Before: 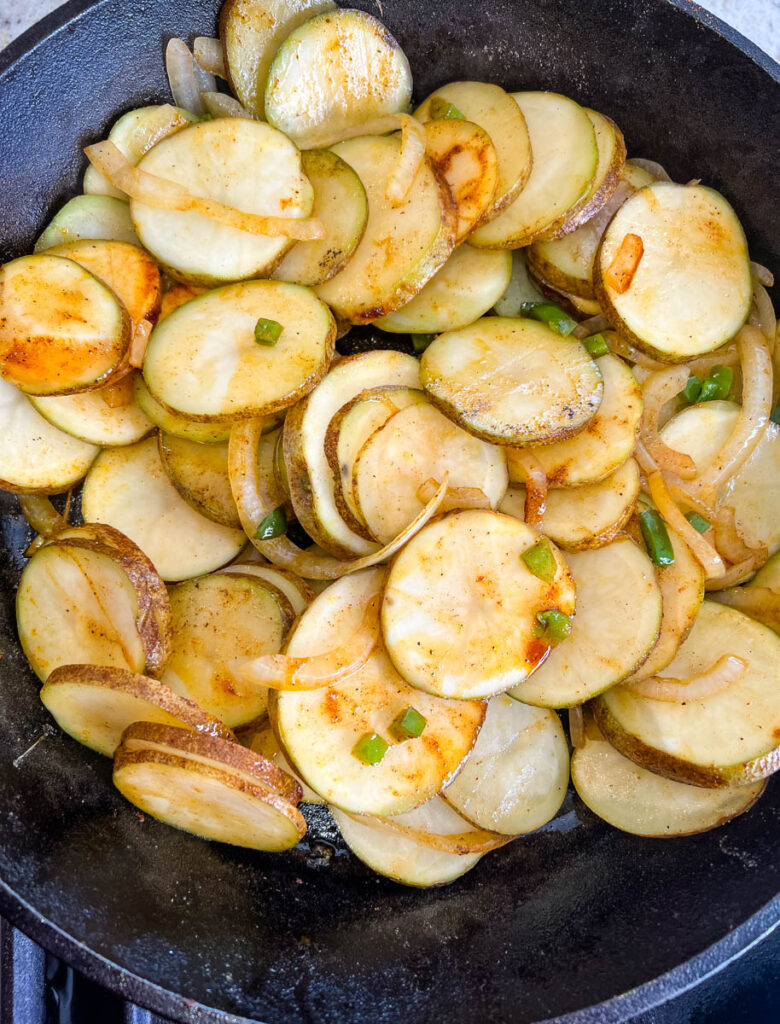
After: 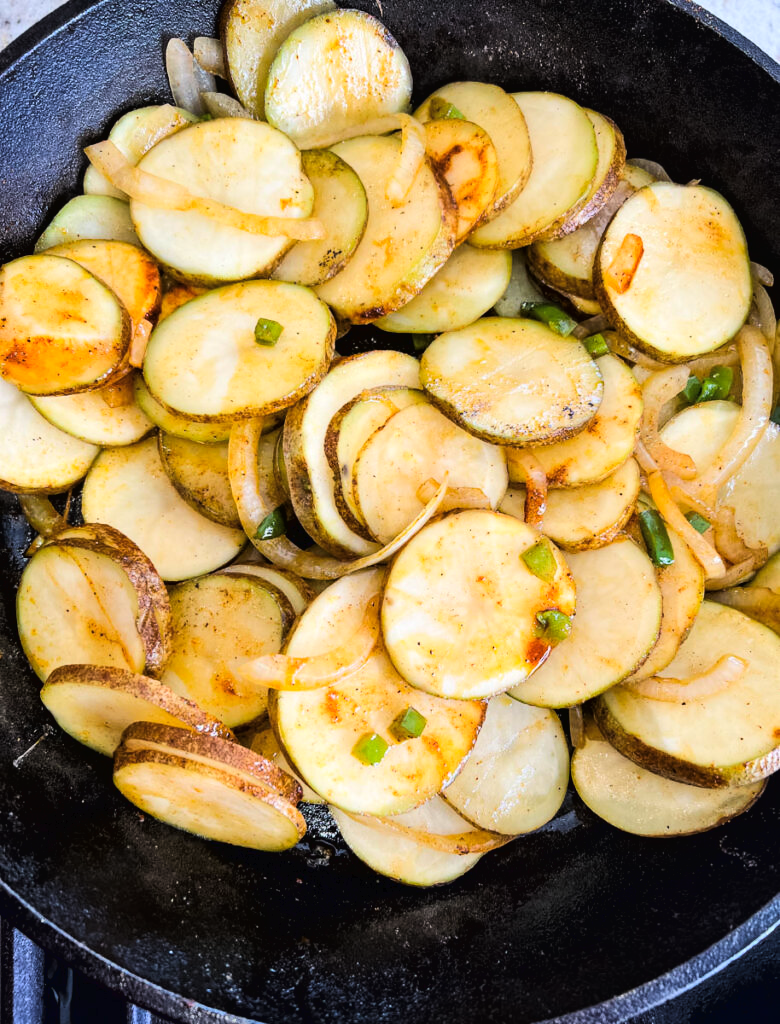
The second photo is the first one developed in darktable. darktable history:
tone curve: curves: ch0 [(0, 0) (0.003, 0.016) (0.011, 0.016) (0.025, 0.016) (0.044, 0.016) (0.069, 0.016) (0.1, 0.026) (0.136, 0.047) (0.177, 0.088) (0.224, 0.14) (0.277, 0.2) (0.335, 0.276) (0.399, 0.37) (0.468, 0.47) (0.543, 0.583) (0.623, 0.698) (0.709, 0.779) (0.801, 0.858) (0.898, 0.929) (1, 1)], color space Lab, linked channels, preserve colors none
